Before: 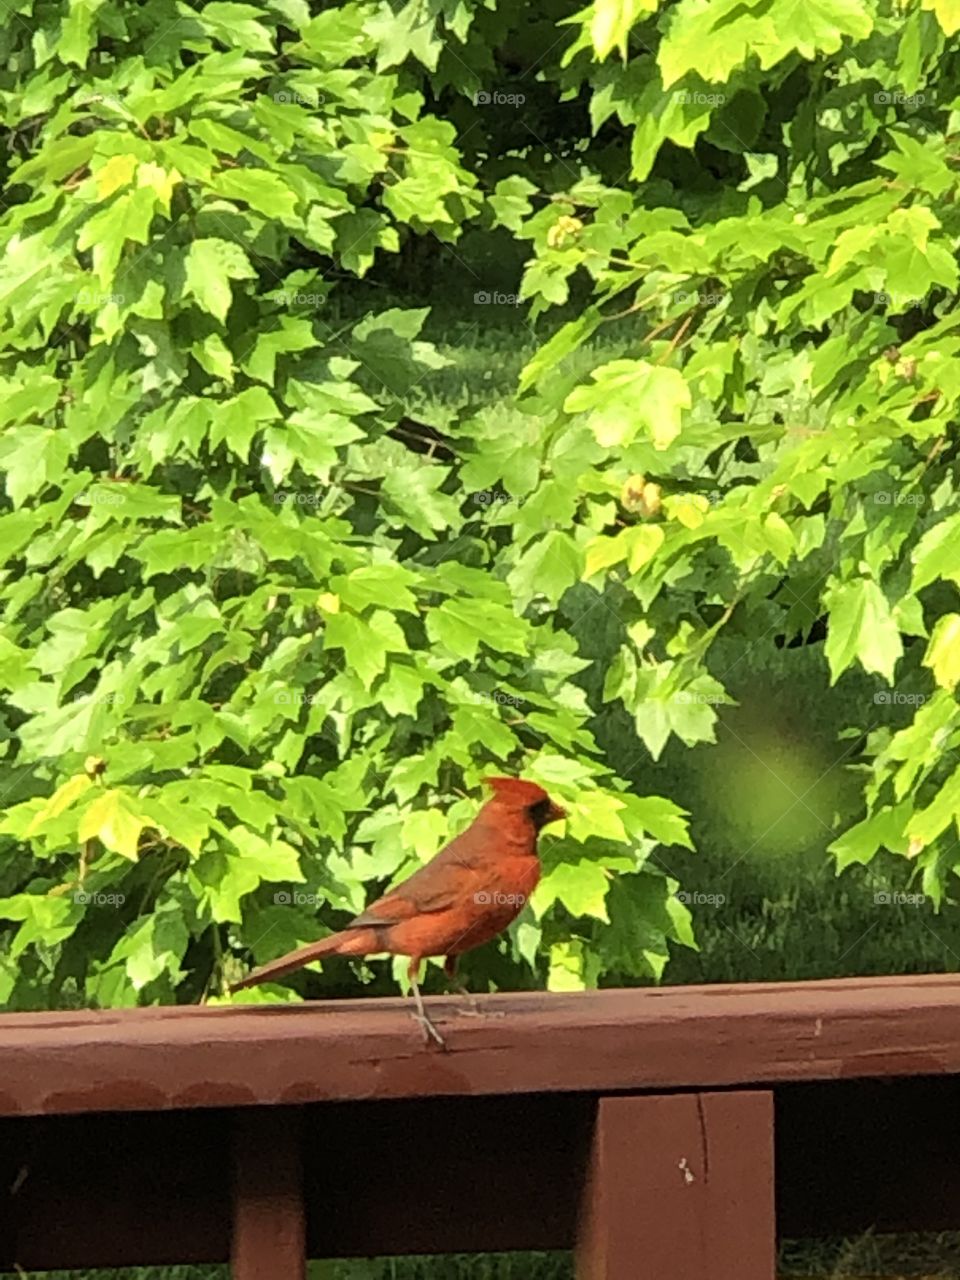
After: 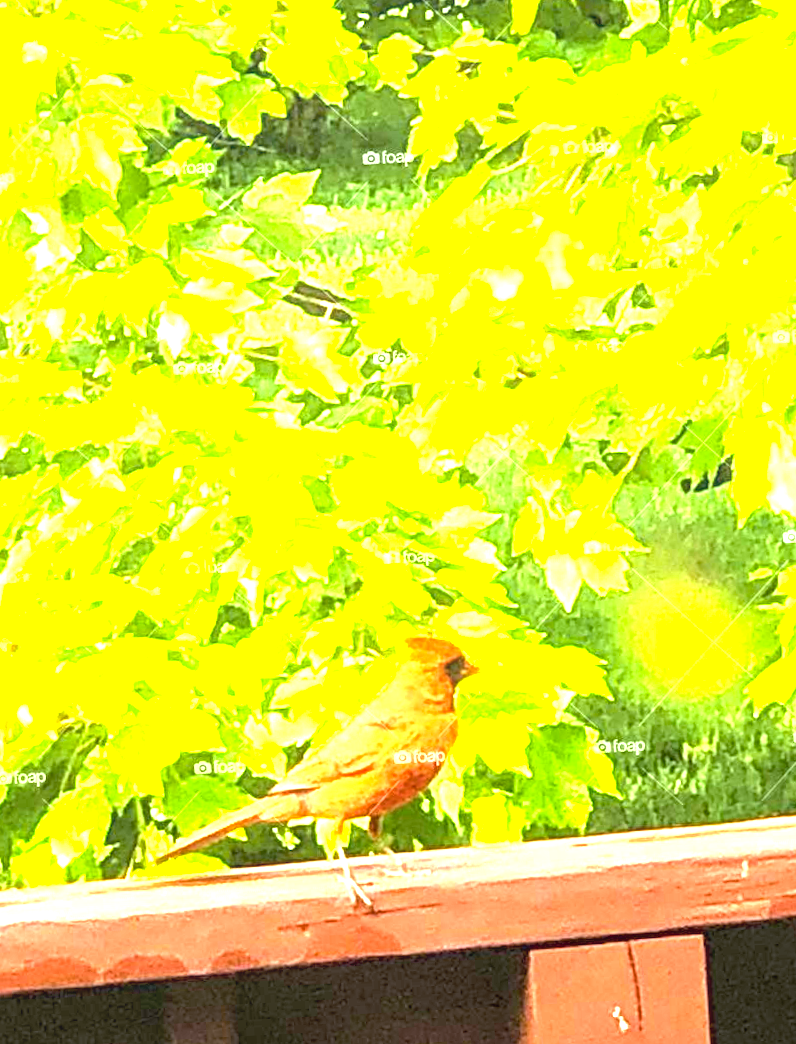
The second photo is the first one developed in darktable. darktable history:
exposure: exposure 3 EV, compensate highlight preservation false
rotate and perspective: rotation -3°, crop left 0.031, crop right 0.968, crop top 0.07, crop bottom 0.93
crop: left 9.807%, top 6.259%, right 7.334%, bottom 2.177%
local contrast: on, module defaults
color balance rgb: perceptual saturation grading › global saturation 25%, global vibrance 10%
